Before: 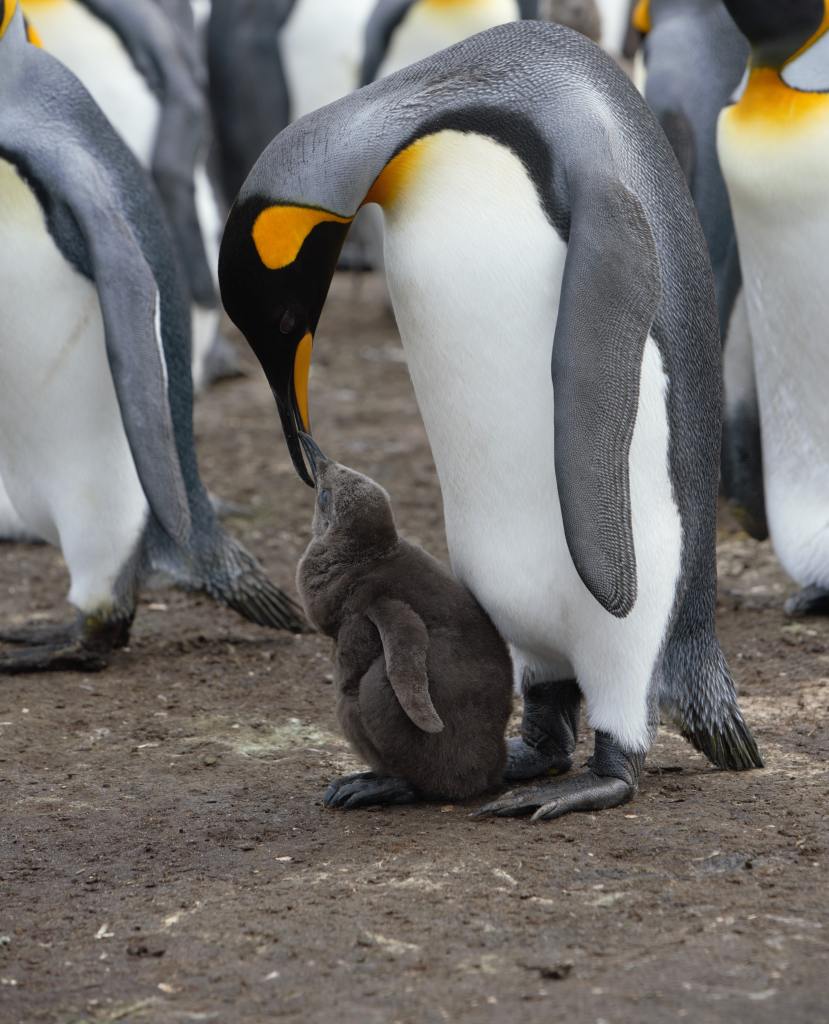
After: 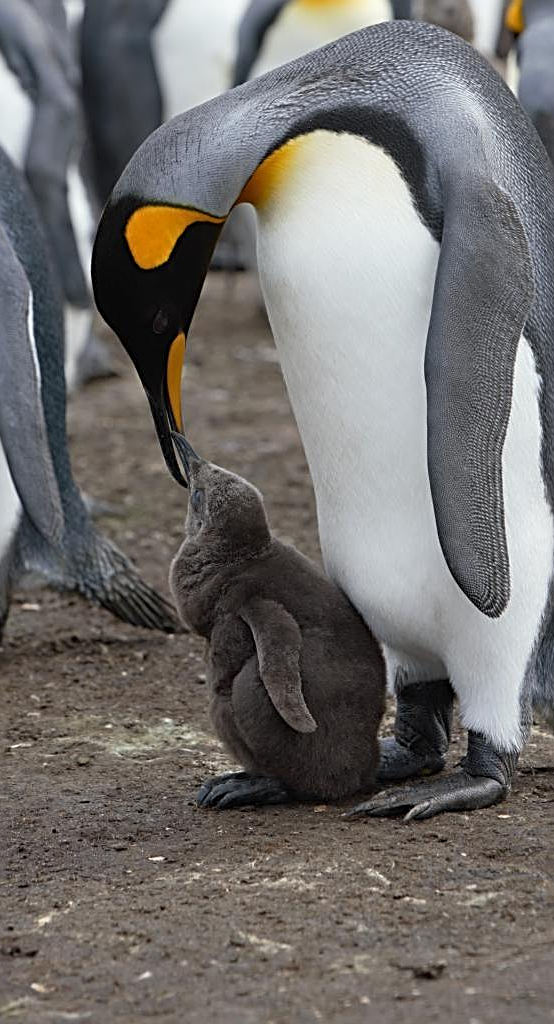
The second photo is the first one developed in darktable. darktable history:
sharpen: radius 2.637, amount 0.661
crop: left 15.424%, right 17.73%
